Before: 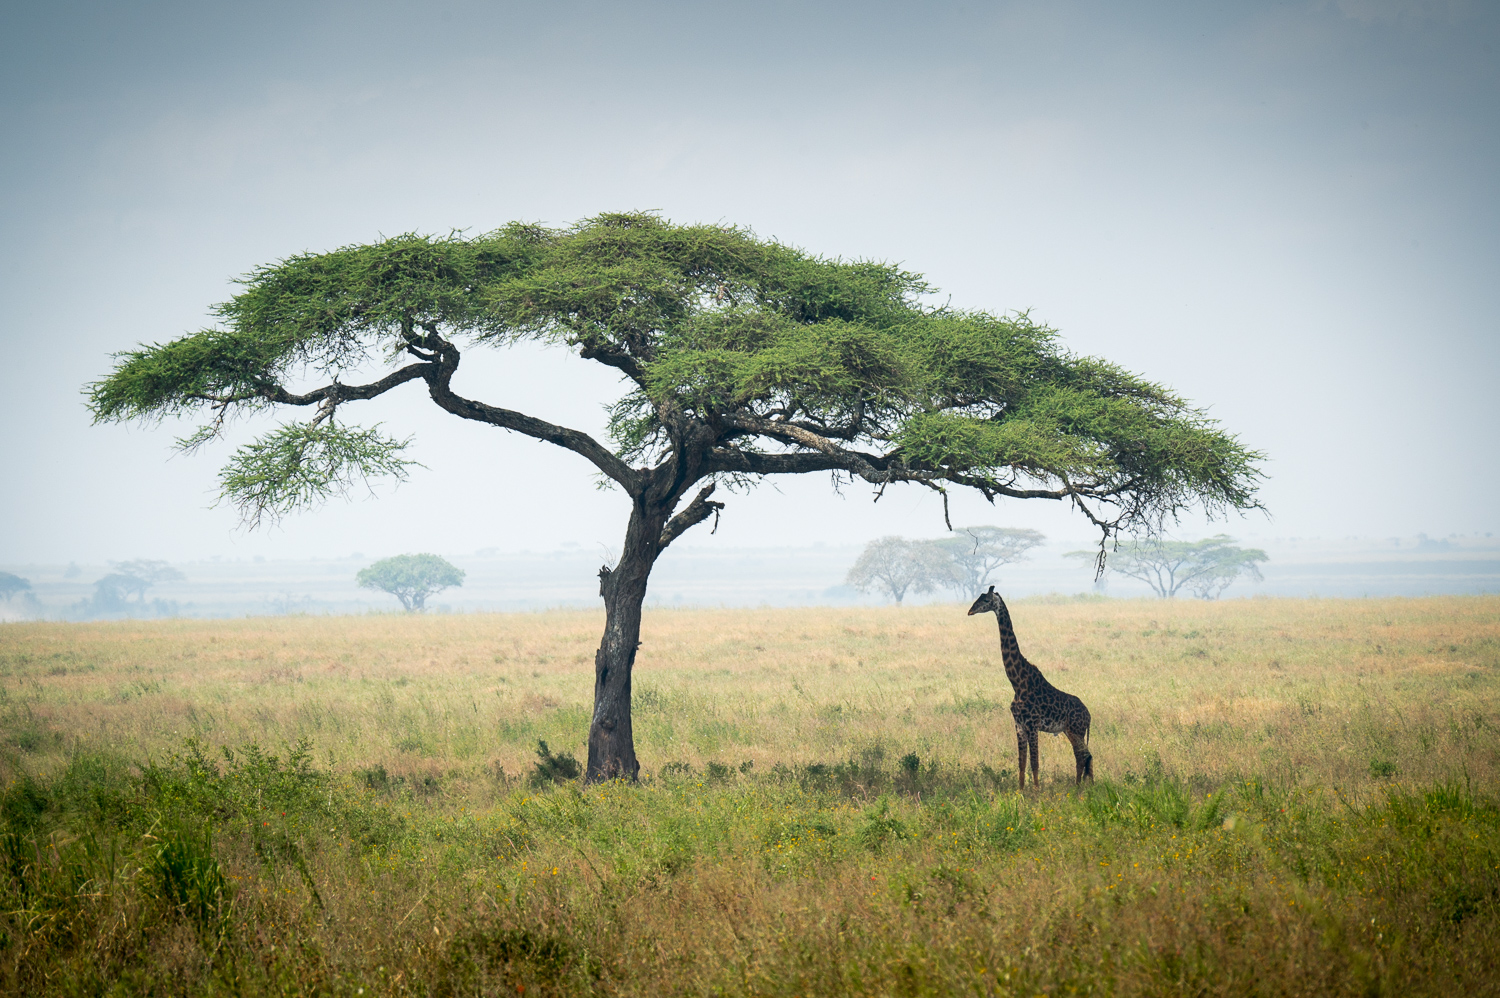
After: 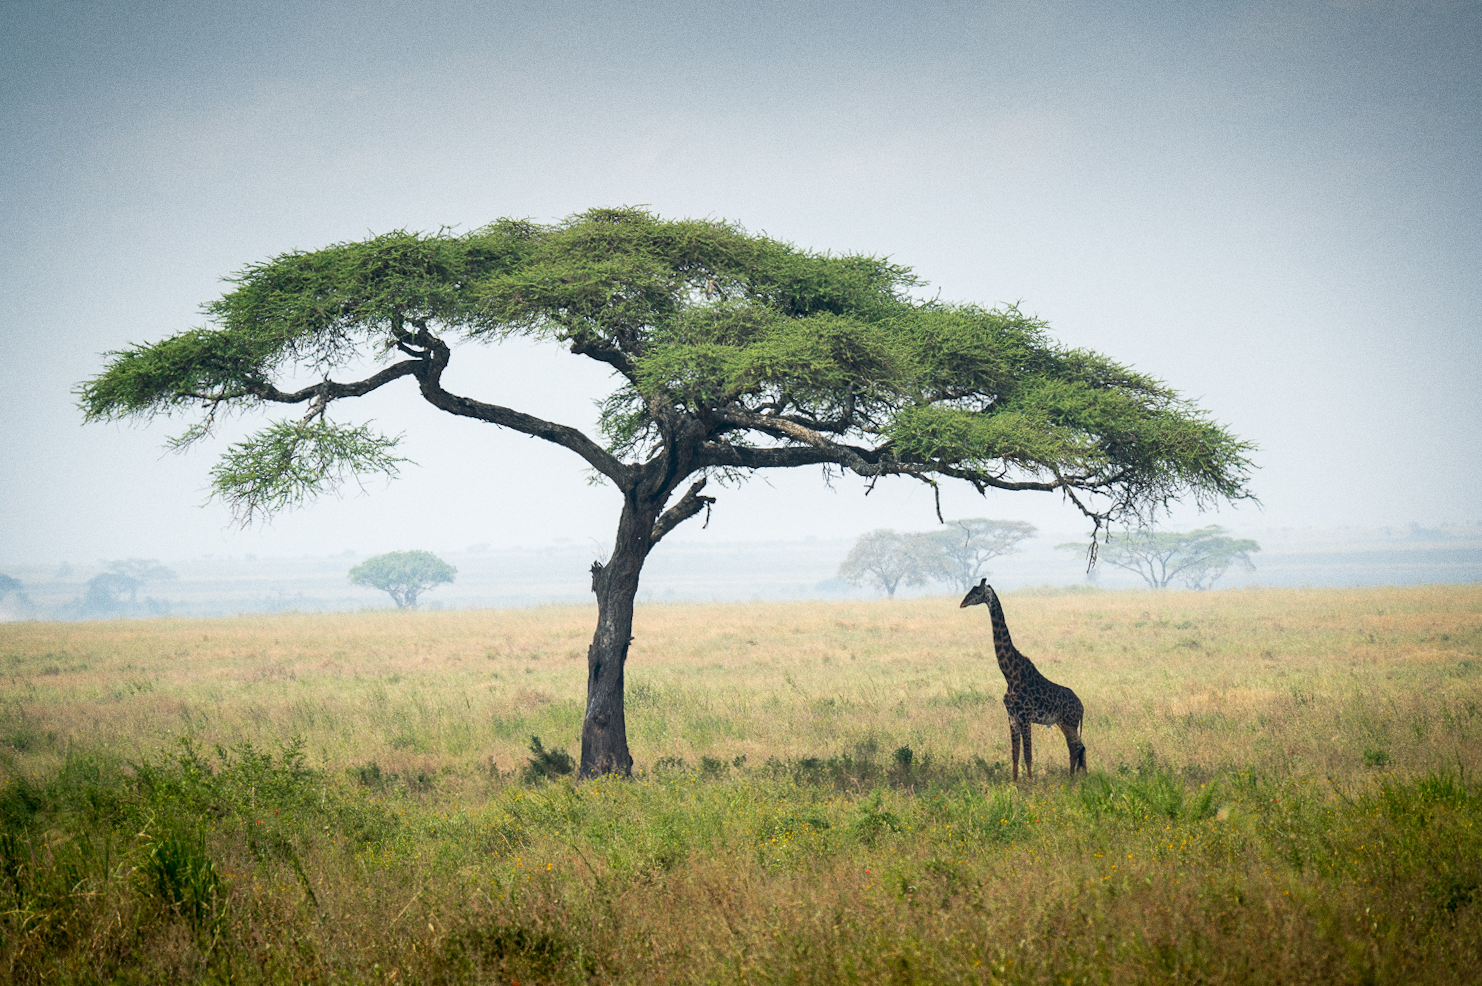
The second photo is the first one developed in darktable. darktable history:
rotate and perspective: rotation -0.45°, automatic cropping original format, crop left 0.008, crop right 0.992, crop top 0.012, crop bottom 0.988
grain: on, module defaults
